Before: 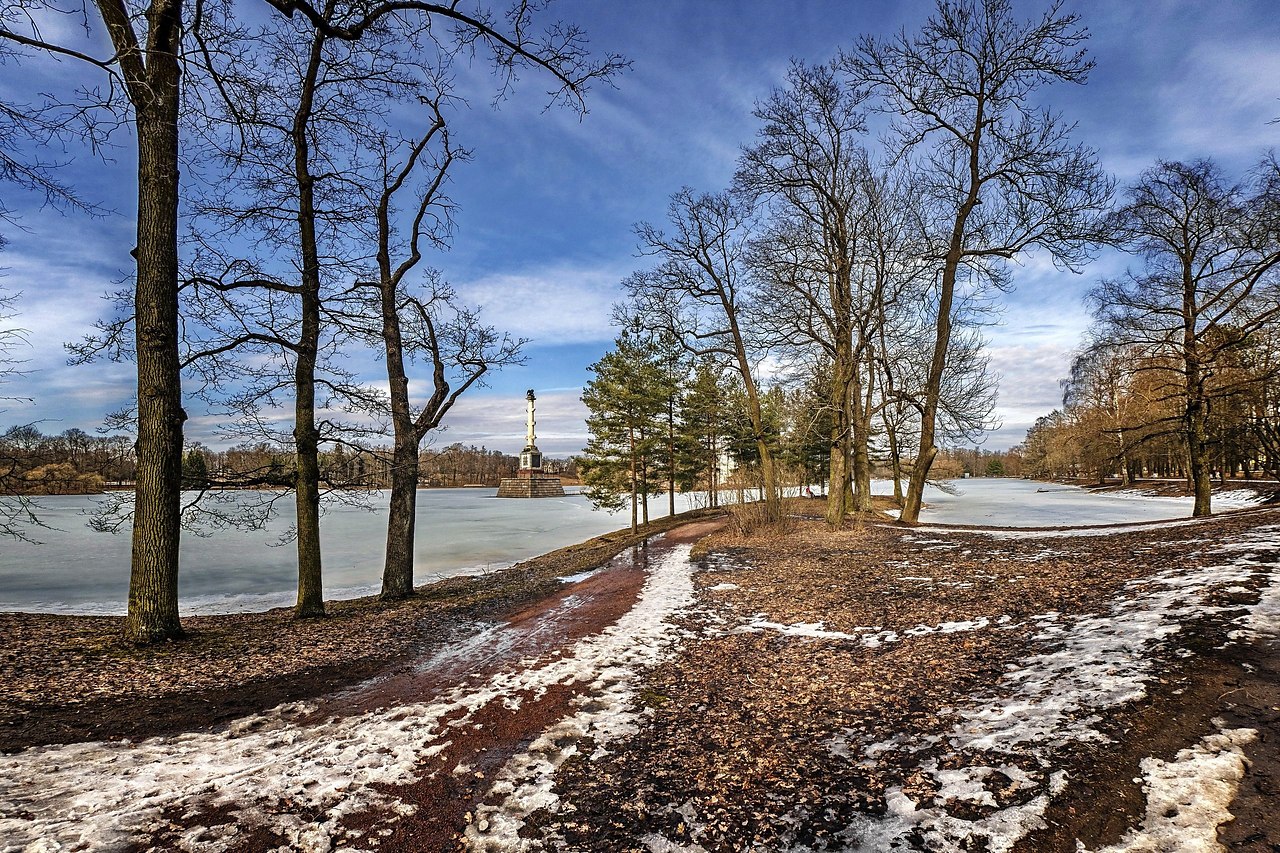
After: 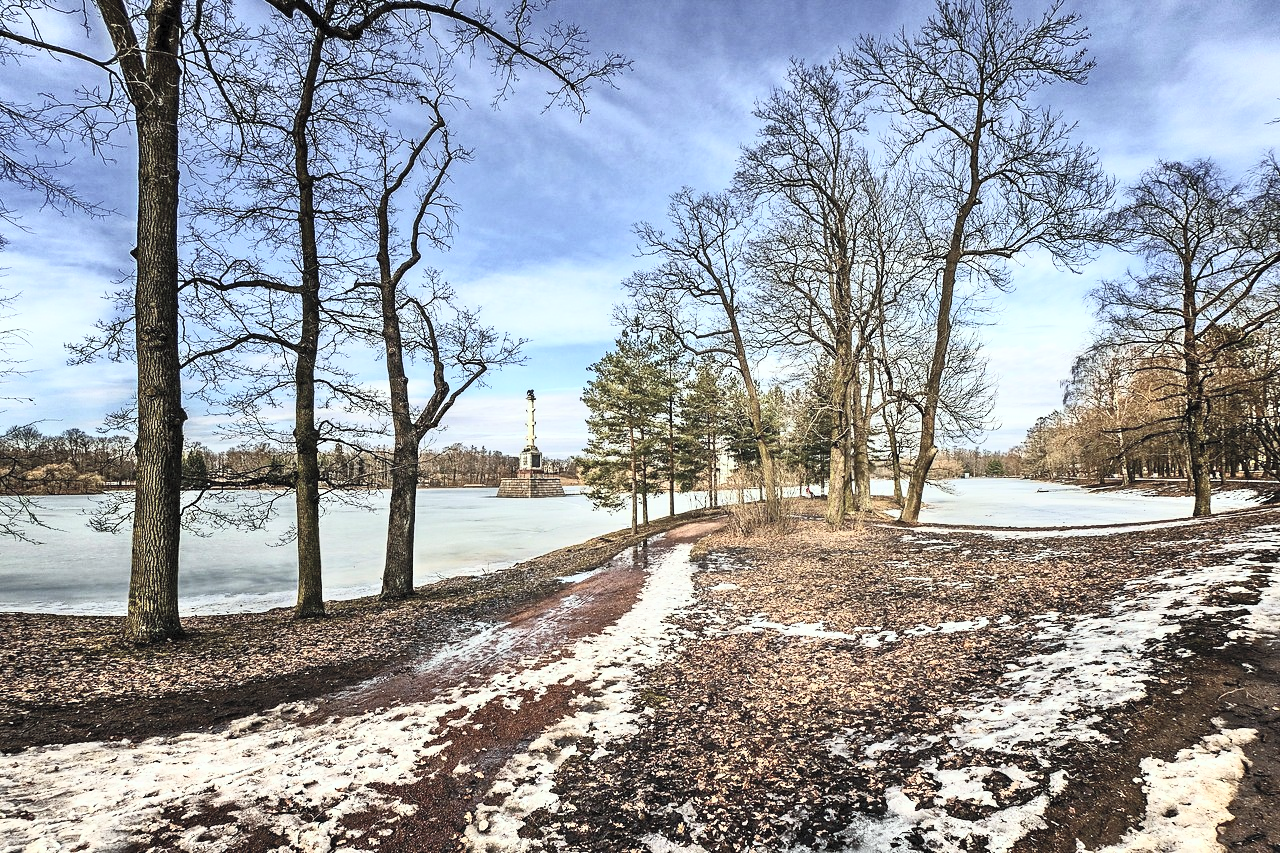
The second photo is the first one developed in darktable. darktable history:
contrast brightness saturation: contrast 0.43, brightness 0.56, saturation -0.19
color calibration: illuminant Planckian (black body), x 0.351, y 0.352, temperature 4794.27 K
